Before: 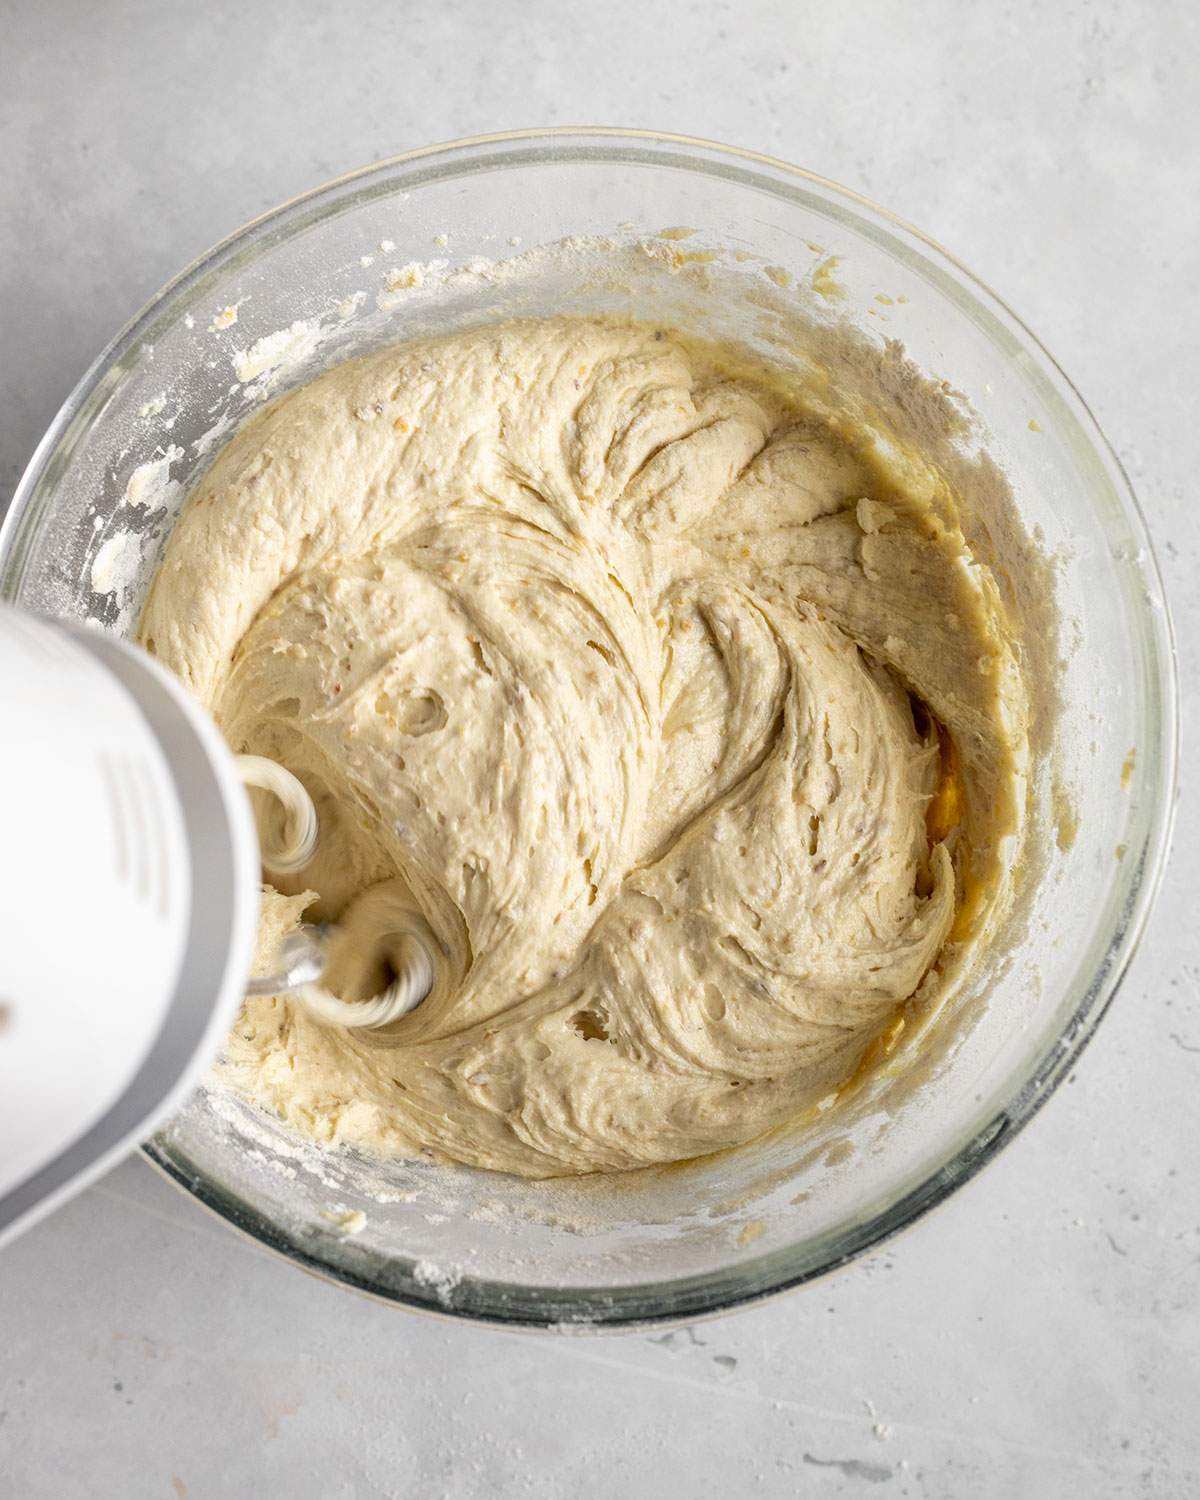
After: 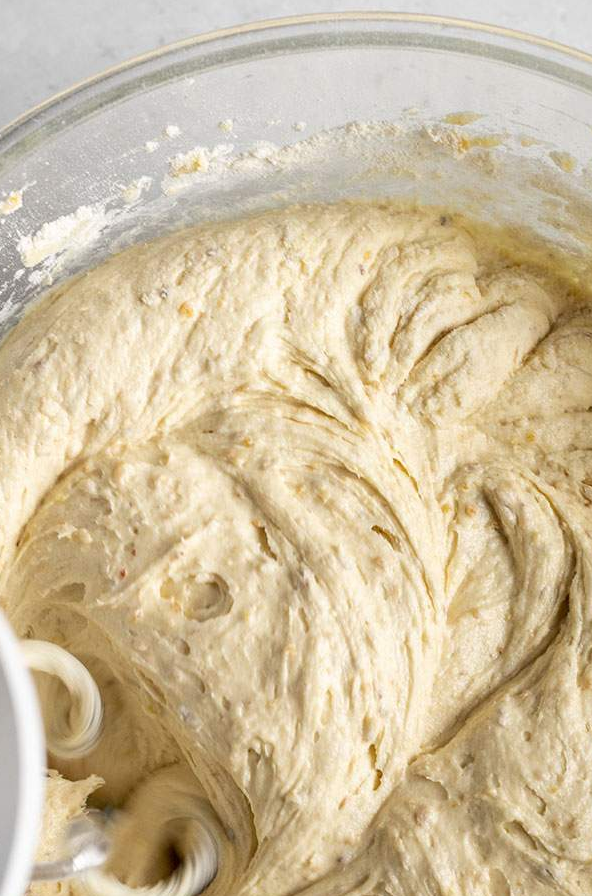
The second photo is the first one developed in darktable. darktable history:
crop: left 17.934%, top 7.685%, right 32.731%, bottom 32.565%
